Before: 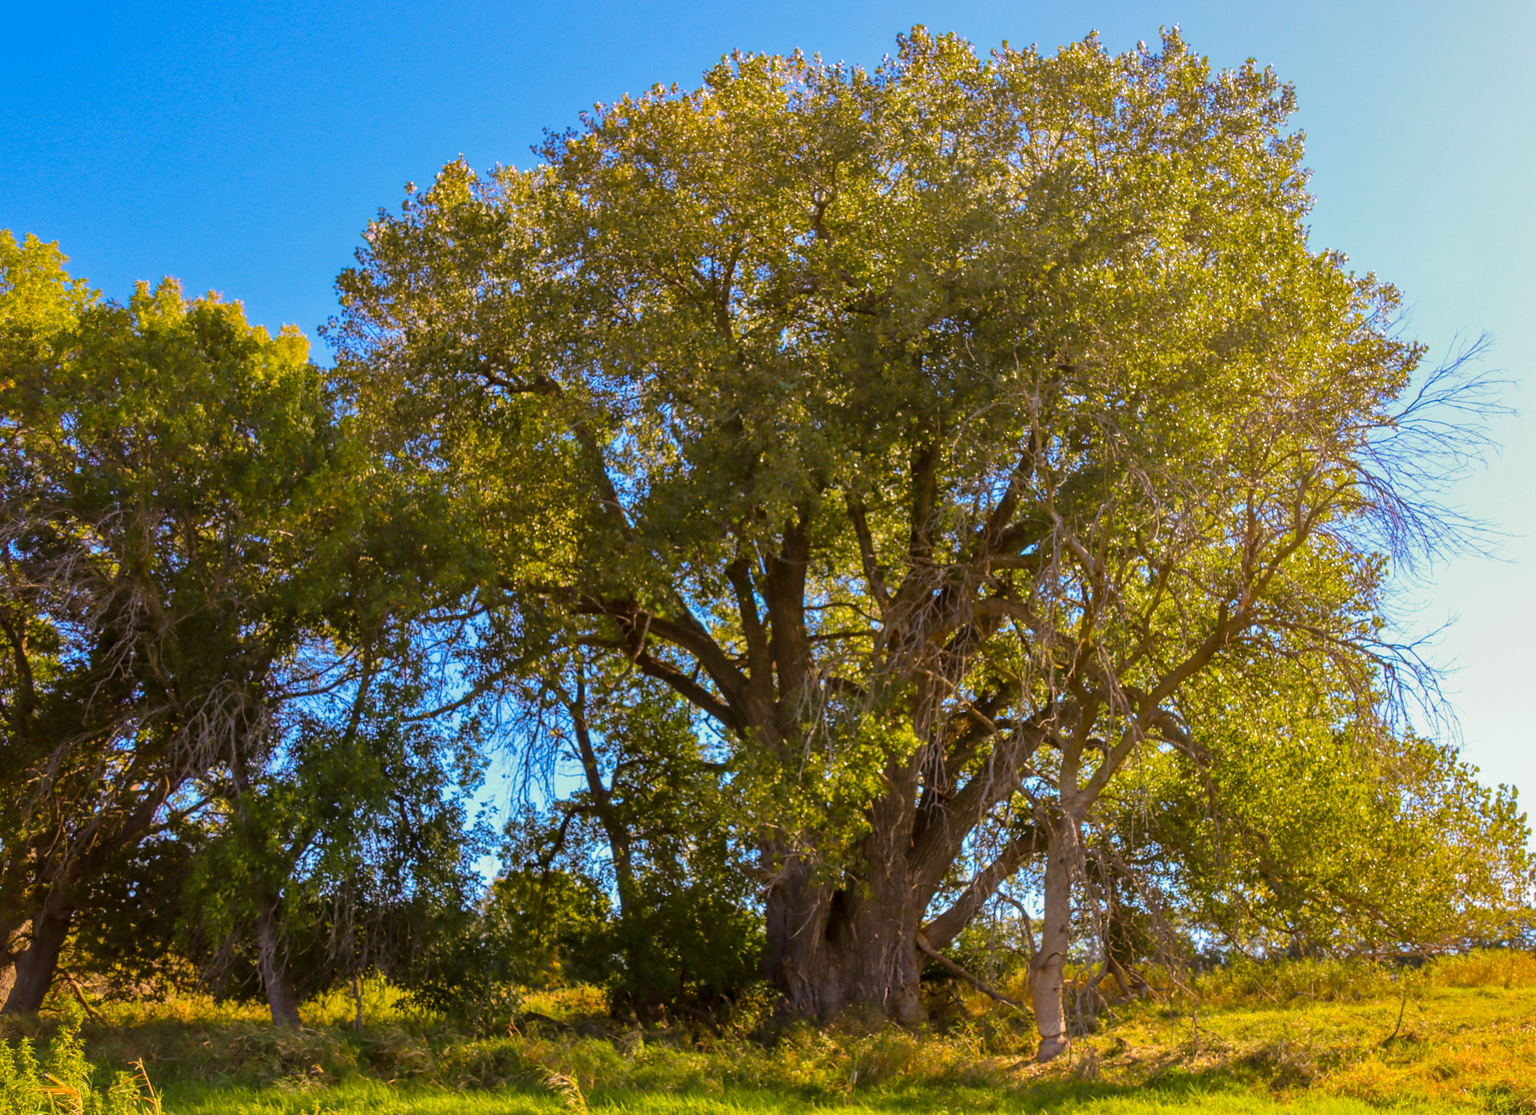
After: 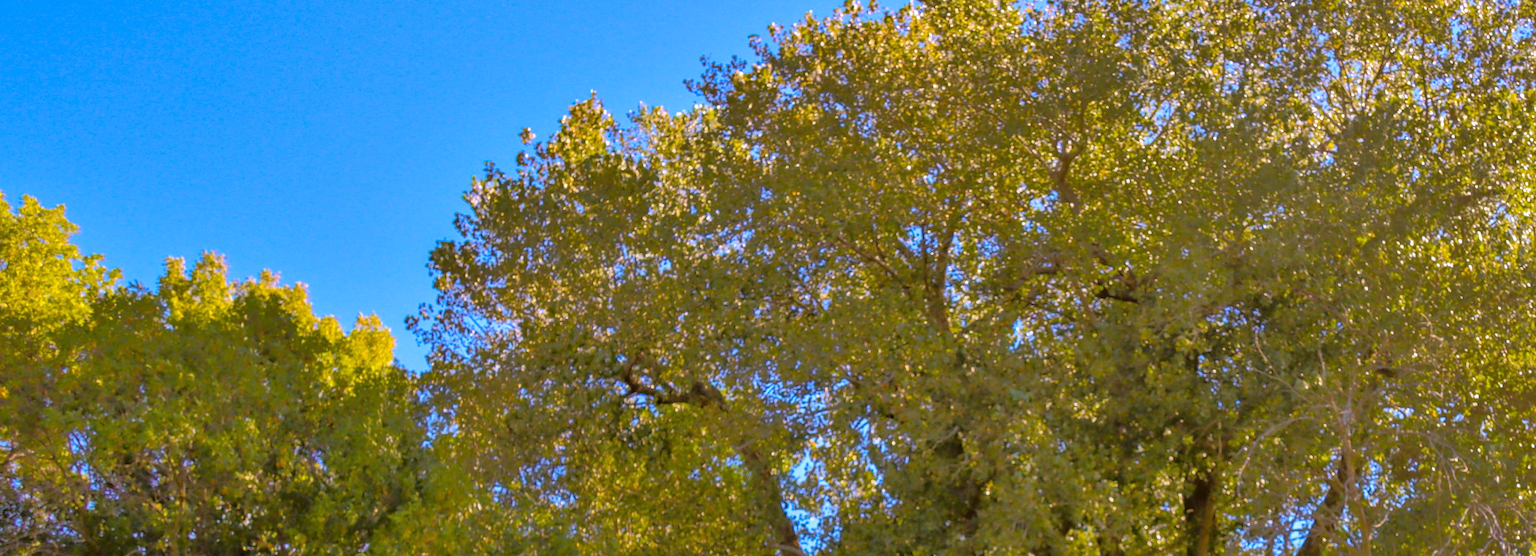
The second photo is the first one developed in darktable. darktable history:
crop: left 0.579%, top 7.627%, right 23.167%, bottom 54.275%
tone equalizer: -8 EV -0.528 EV, -7 EV -0.319 EV, -6 EV -0.083 EV, -5 EV 0.413 EV, -4 EV 0.985 EV, -3 EV 0.791 EV, -2 EV -0.01 EV, -1 EV 0.14 EV, +0 EV -0.012 EV, smoothing 1
white balance: red 0.984, blue 1.059
